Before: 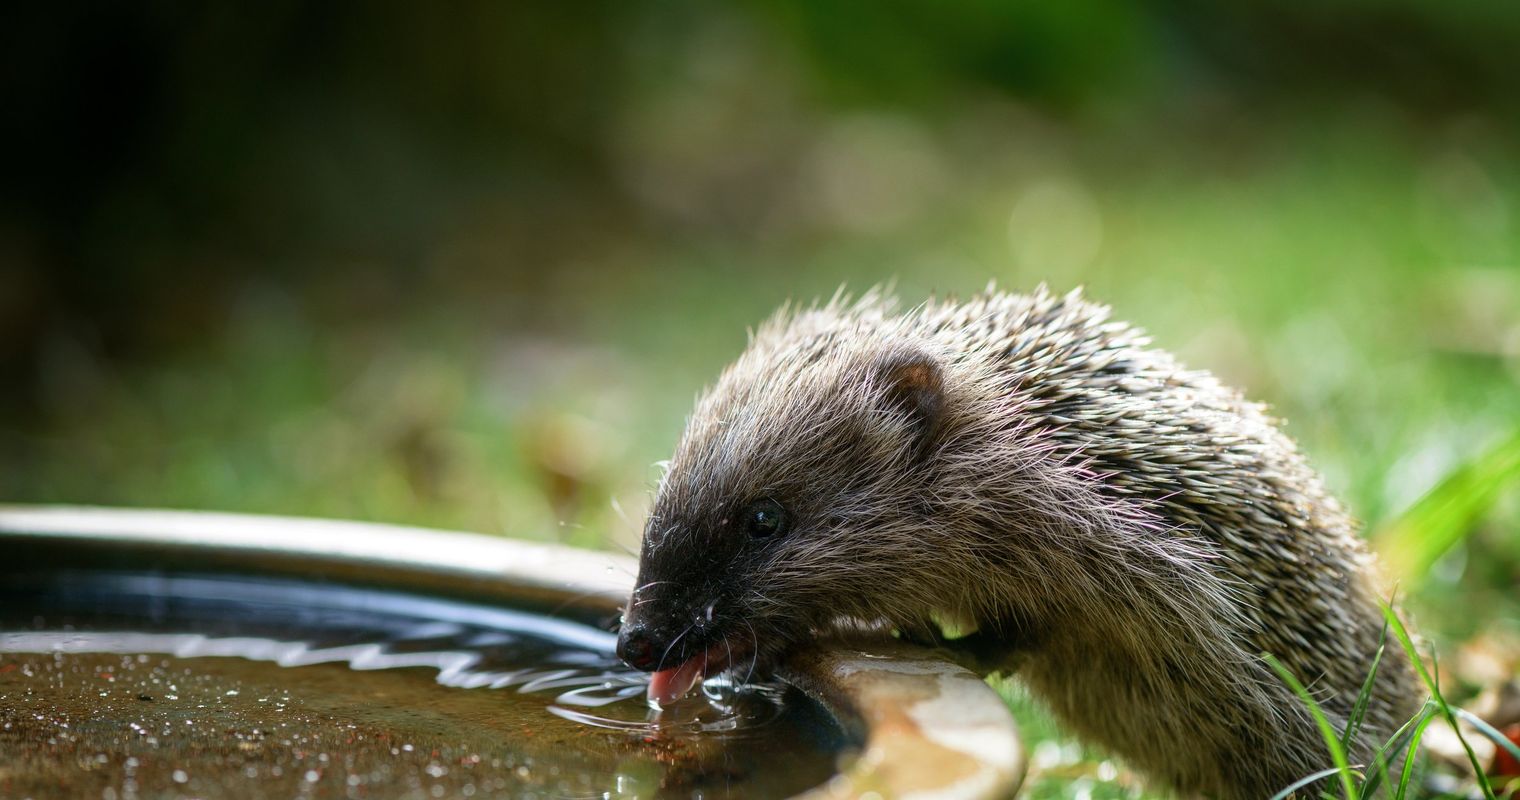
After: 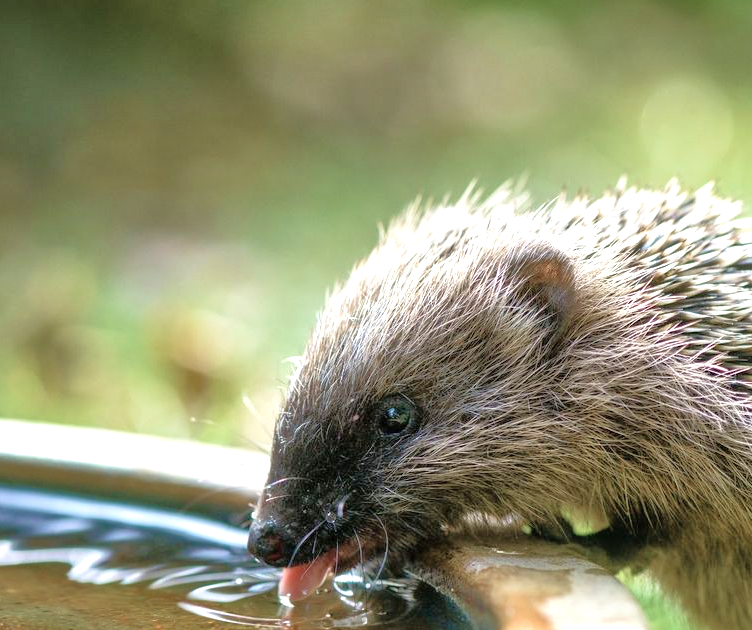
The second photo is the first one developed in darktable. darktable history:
tone equalizer: -7 EV 0.161 EV, -6 EV 0.627 EV, -5 EV 1.11 EV, -4 EV 1.35 EV, -3 EV 1.18 EV, -2 EV 0.6 EV, -1 EV 0.161 EV
color zones: curves: ch0 [(0, 0.5) (0.143, 0.5) (0.286, 0.5) (0.429, 0.504) (0.571, 0.5) (0.714, 0.509) (0.857, 0.5) (1, 0.5)]; ch1 [(0, 0.425) (0.143, 0.425) (0.286, 0.375) (0.429, 0.405) (0.571, 0.5) (0.714, 0.47) (0.857, 0.425) (1, 0.435)]; ch2 [(0, 0.5) (0.143, 0.5) (0.286, 0.5) (0.429, 0.517) (0.571, 0.5) (0.714, 0.51) (0.857, 0.5) (1, 0.5)]
crop and rotate: angle 0.013°, left 24.288%, top 13.04%, right 26.184%, bottom 8.079%
exposure: black level correction 0, exposure 0.691 EV, compensate highlight preservation false
velvia: on, module defaults
